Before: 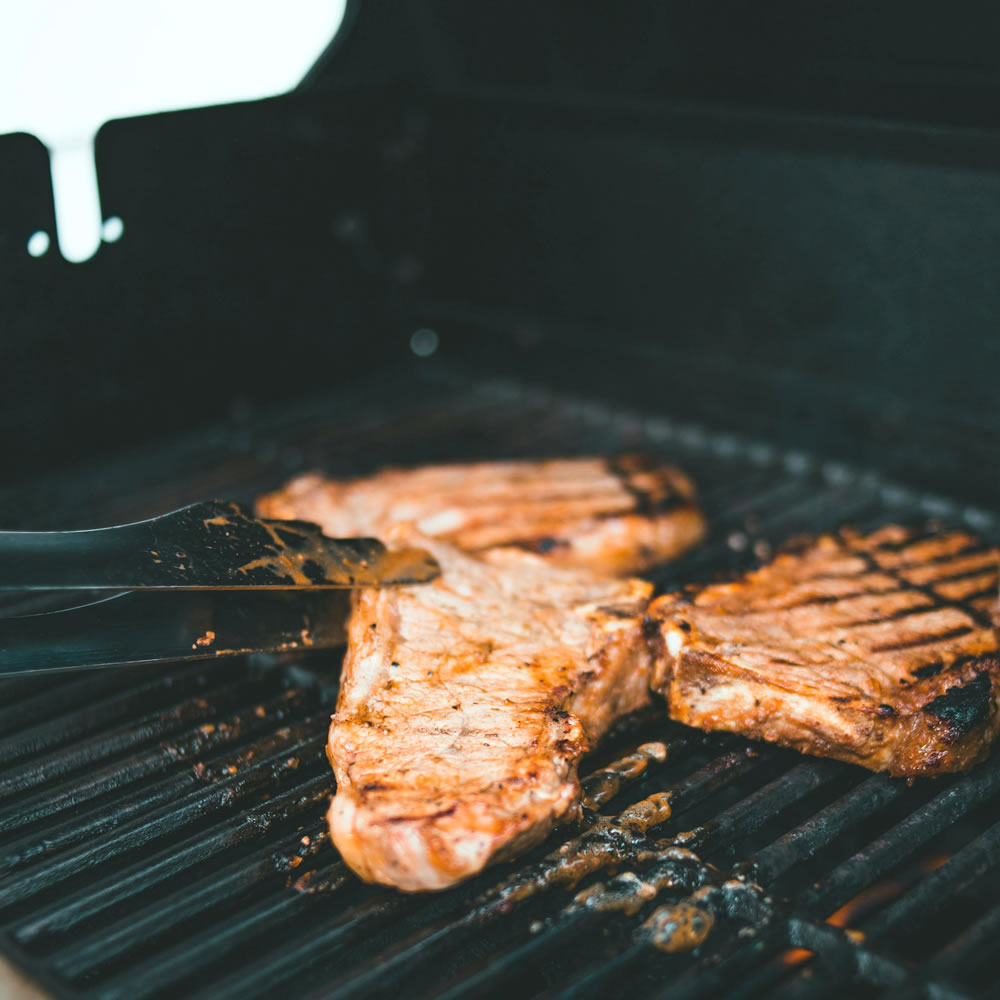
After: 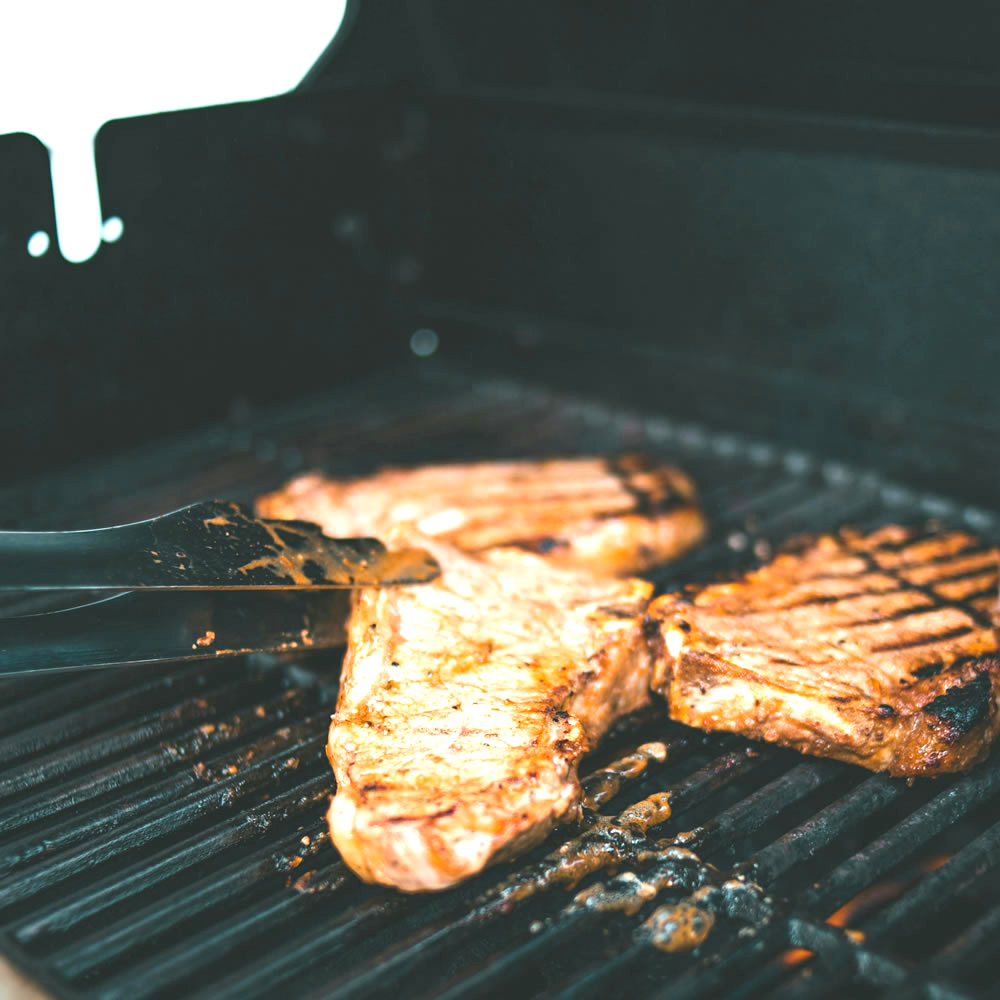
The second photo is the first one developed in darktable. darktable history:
exposure: black level correction 0, exposure 0.702 EV, compensate exposure bias true, compensate highlight preservation false
